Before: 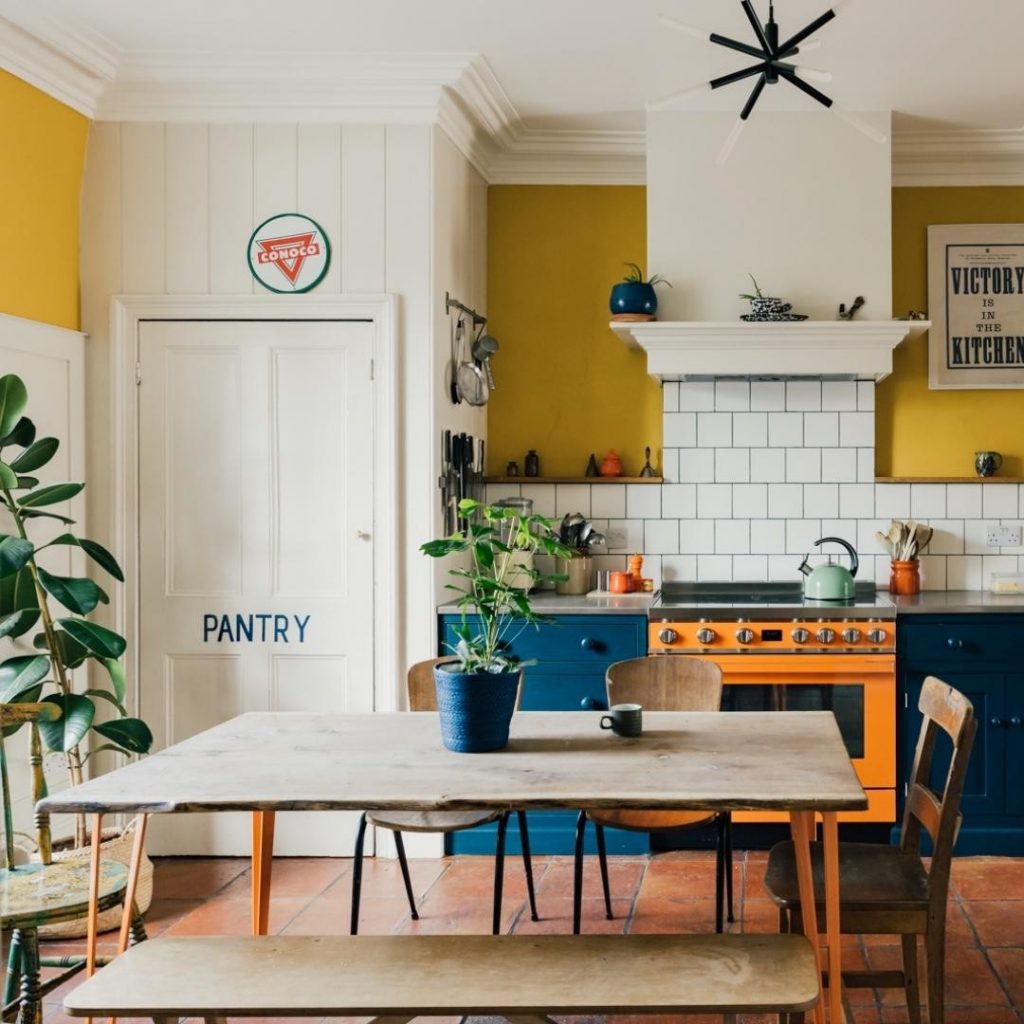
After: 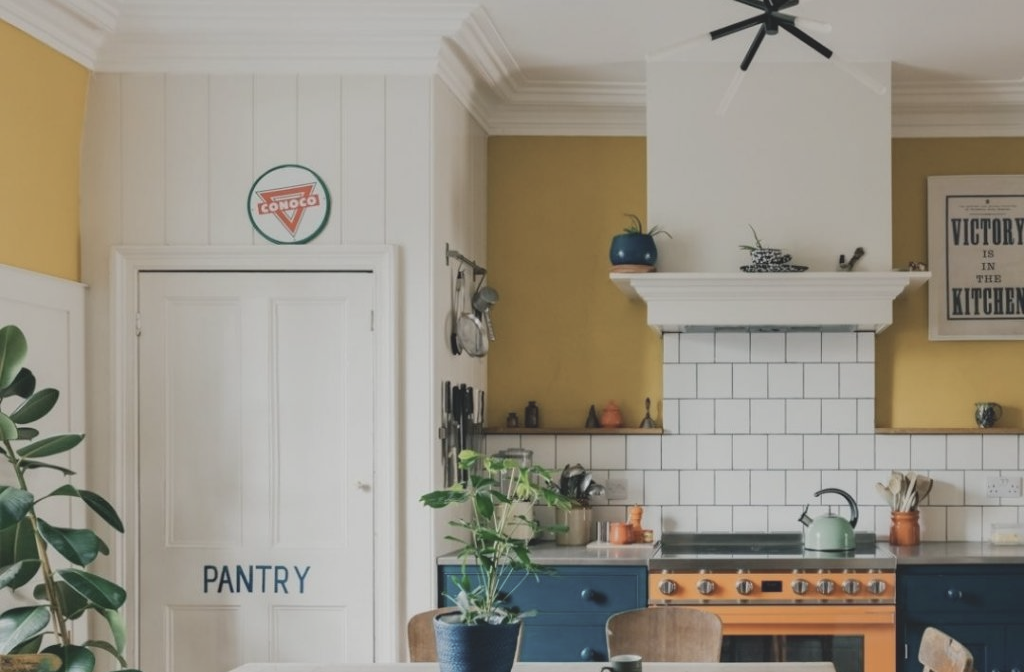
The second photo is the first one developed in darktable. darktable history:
contrast brightness saturation: contrast -0.26, saturation -0.43
crop and rotate: top 4.848%, bottom 29.503%
